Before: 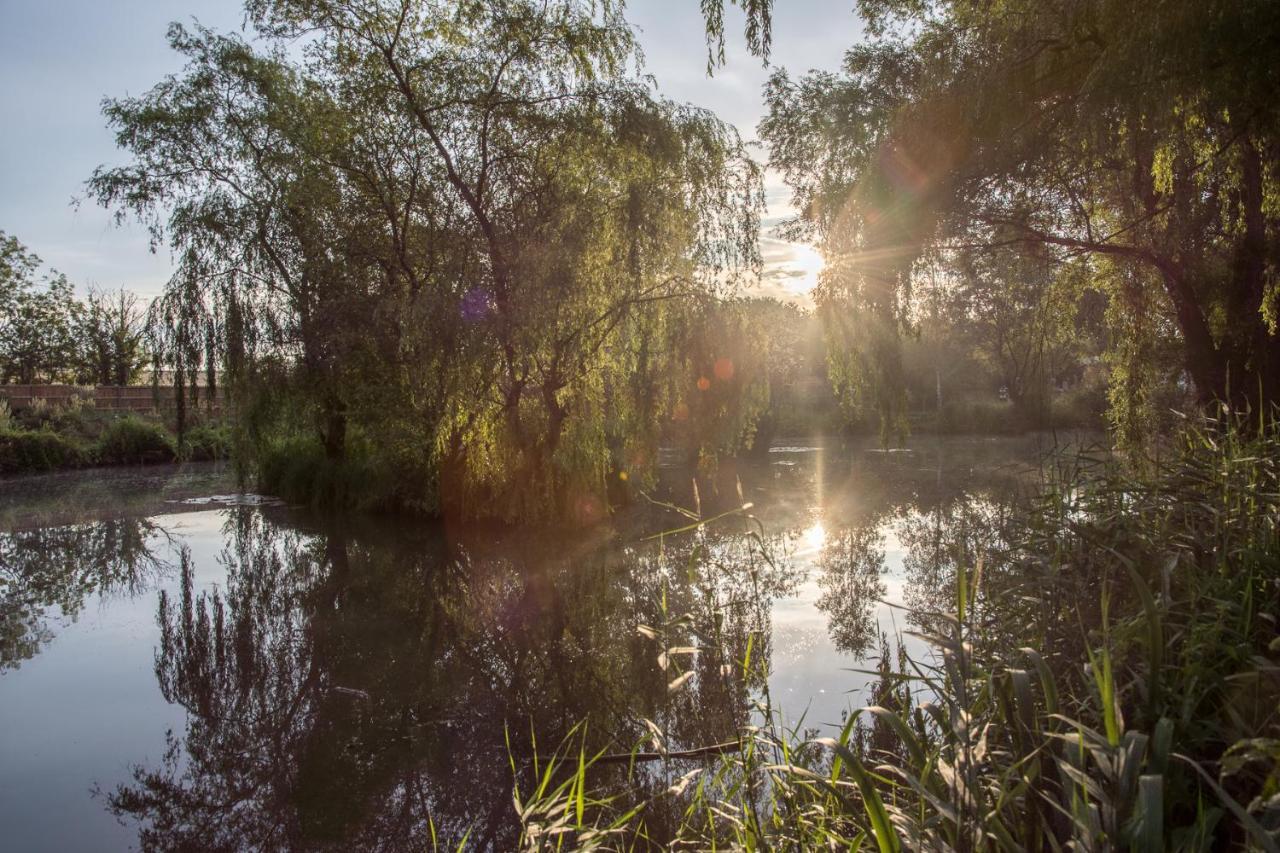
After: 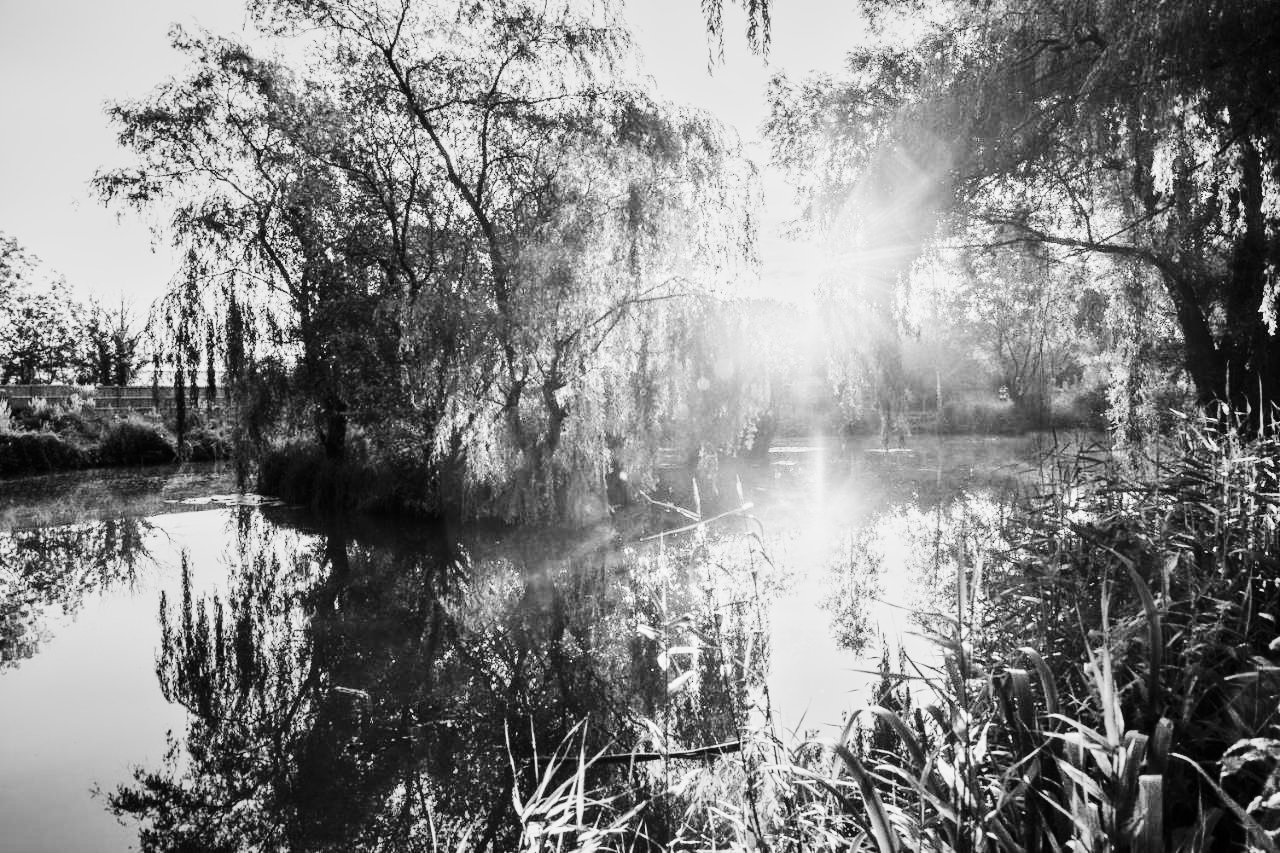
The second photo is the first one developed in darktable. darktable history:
contrast brightness saturation: contrast 0.28
exposure: exposure 0.2 EV, compensate highlight preservation false
tone curve: curves: ch0 [(0, 0) (0.004, 0.001) (0.133, 0.151) (0.325, 0.399) (0.475, 0.579) (0.832, 0.902) (1, 1)], color space Lab, linked channels, preserve colors none
shadows and highlights: shadows 75, highlights -25, soften with gaussian
base curve: curves: ch0 [(0, 0) (0.028, 0.03) (0.121, 0.232) (0.46, 0.748) (0.859, 0.968) (1, 1)], preserve colors none
monochrome: a 26.22, b 42.67, size 0.8
